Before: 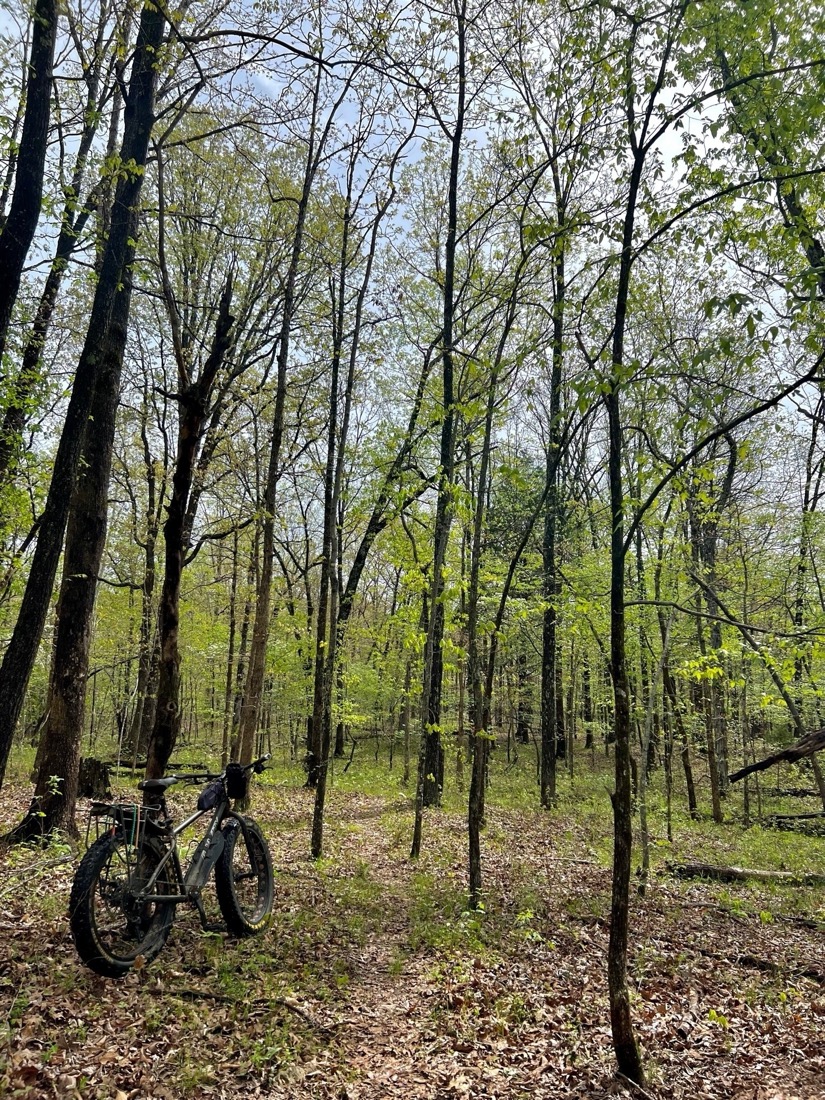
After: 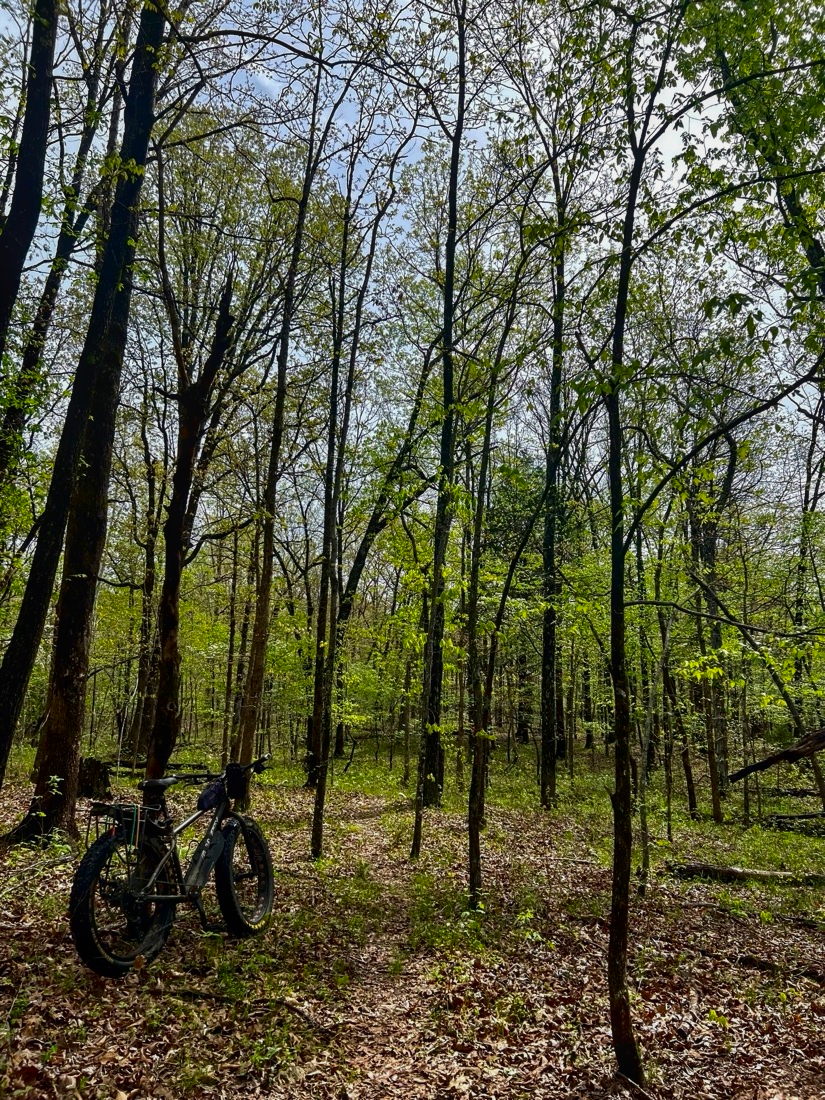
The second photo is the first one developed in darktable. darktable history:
local contrast: detail 110%
contrast equalizer: y [[0.5, 0.5, 0.472, 0.5, 0.5, 0.5], [0.5 ×6], [0.5 ×6], [0 ×6], [0 ×6]], mix 0.137
contrast brightness saturation: contrast 0.126, brightness -0.235, saturation 0.136
